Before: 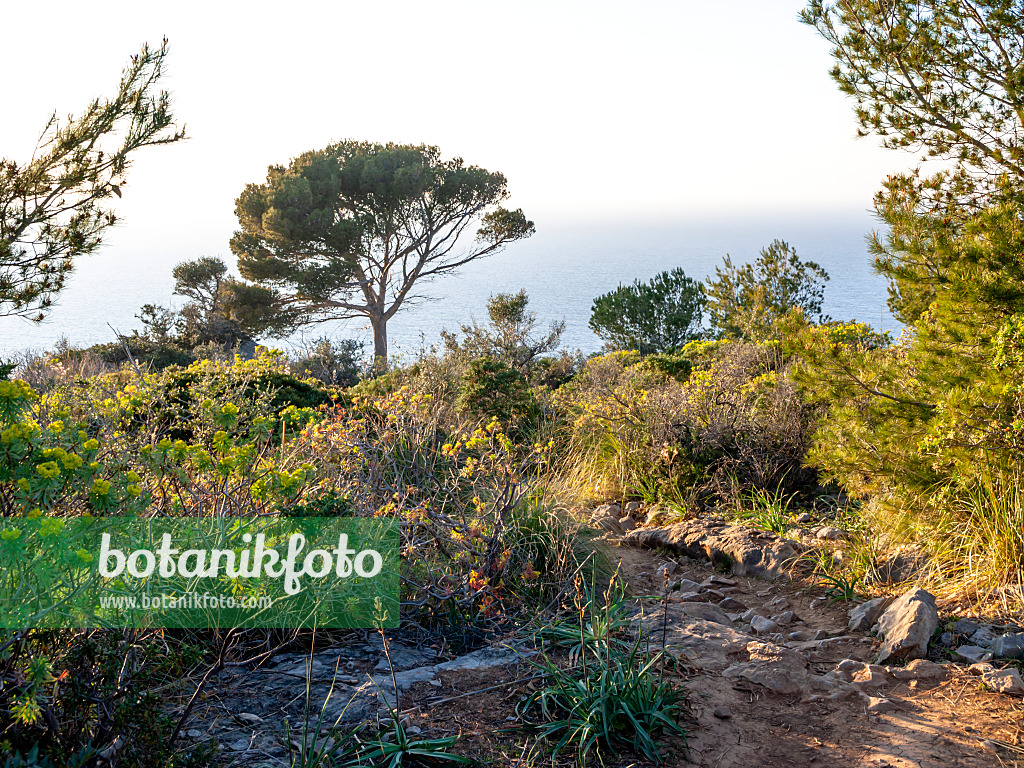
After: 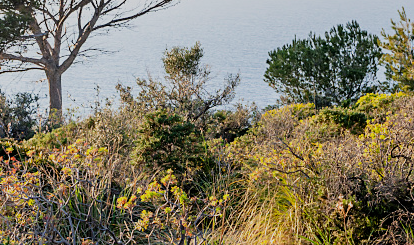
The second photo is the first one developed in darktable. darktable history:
filmic rgb: black relative exposure -7.65 EV, white relative exposure 4.56 EV, hardness 3.61, contrast 1.05
crop: left 31.751%, top 32.172%, right 27.8%, bottom 35.83%
